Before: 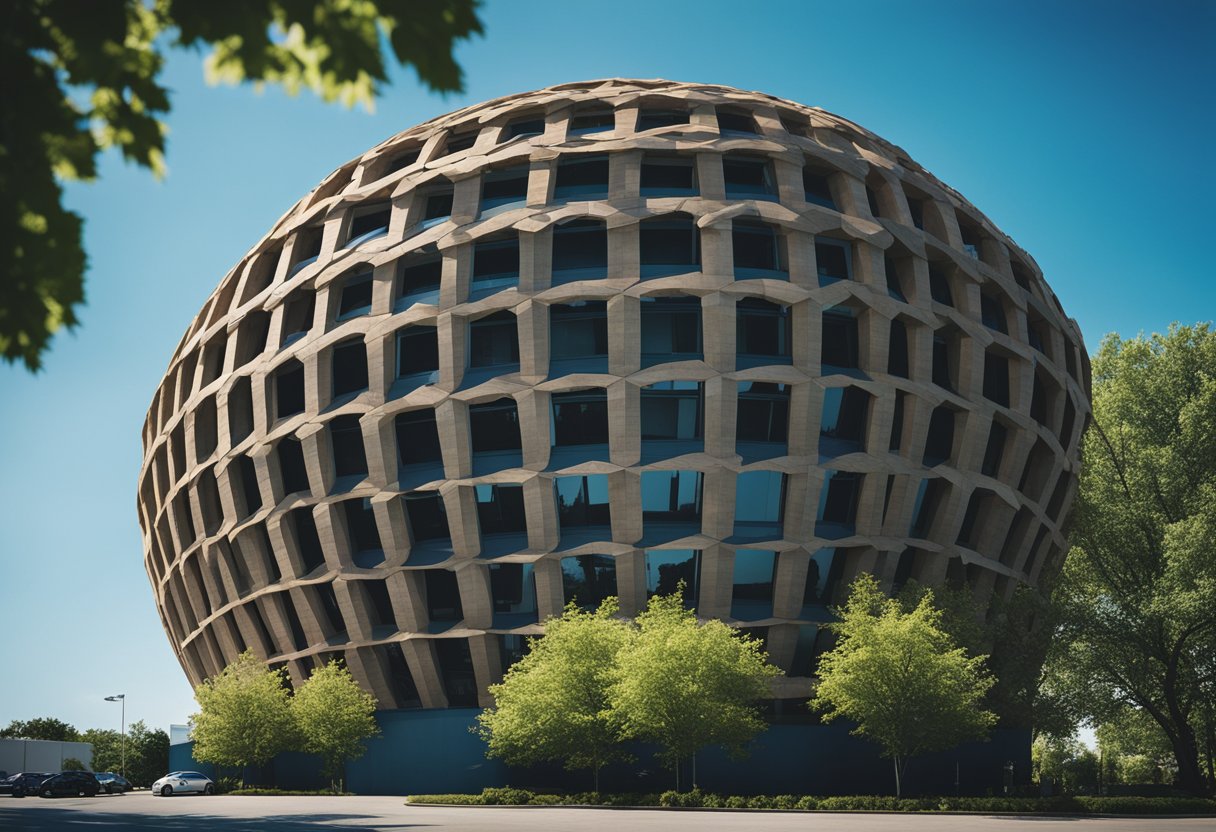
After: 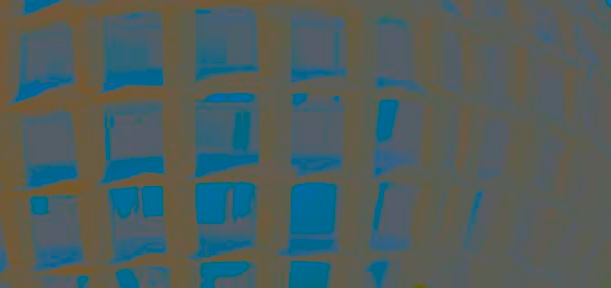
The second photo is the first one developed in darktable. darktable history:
contrast brightness saturation: contrast -0.99, brightness -0.17, saturation 0.75
exposure: black level correction 0, exposure 1 EV, compensate exposure bias true, compensate highlight preservation false
crop: left 36.607%, top 34.735%, right 13.146%, bottom 30.611%
